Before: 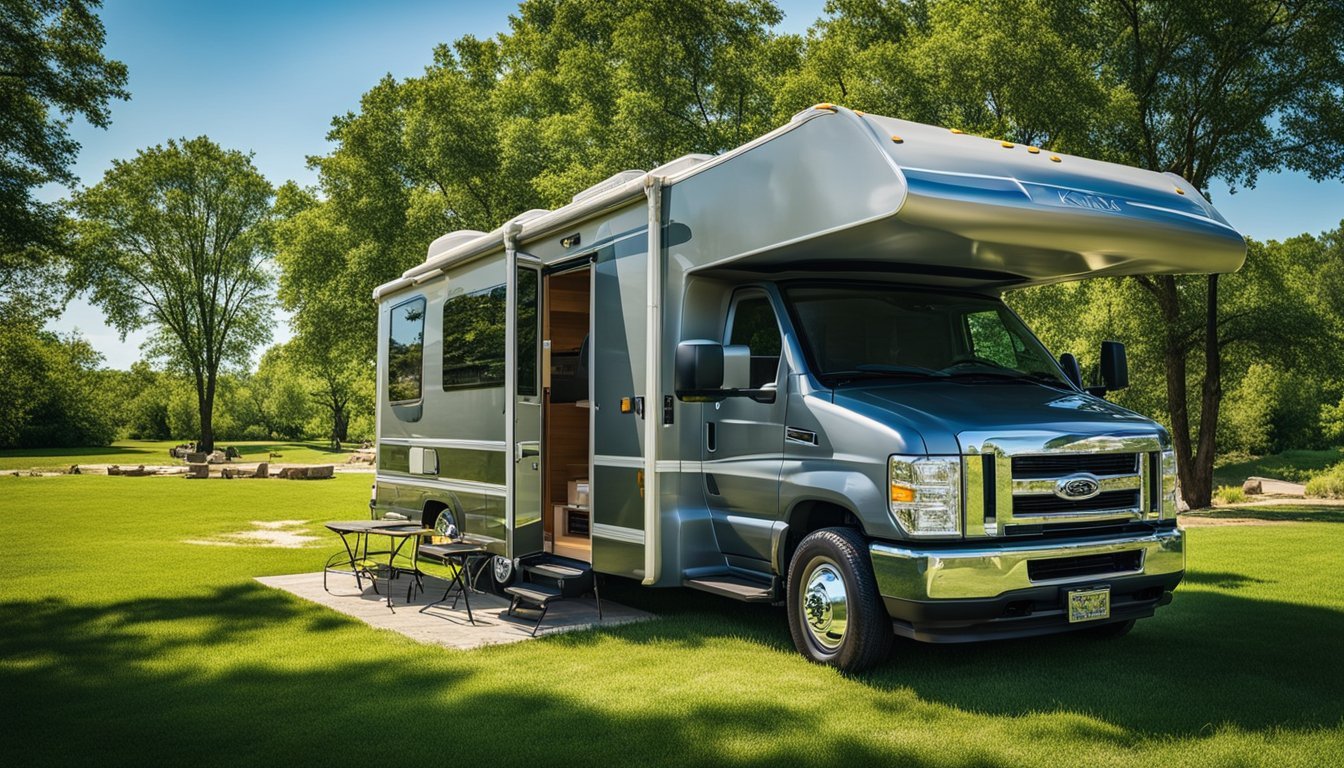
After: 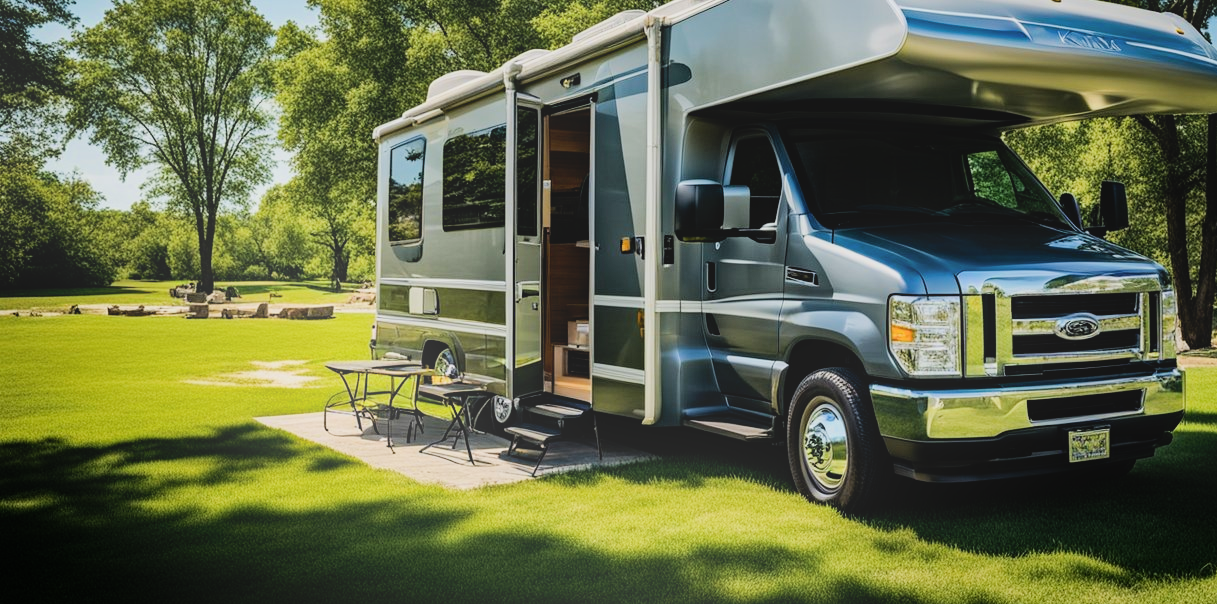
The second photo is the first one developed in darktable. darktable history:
bloom: threshold 82.5%, strength 16.25%
crop: top 20.916%, right 9.437%, bottom 0.316%
tone equalizer: -8 EV -0.417 EV, -7 EV -0.389 EV, -6 EV -0.333 EV, -5 EV -0.222 EV, -3 EV 0.222 EV, -2 EV 0.333 EV, -1 EV 0.389 EV, +0 EV 0.417 EV, edges refinement/feathering 500, mask exposure compensation -1.57 EV, preserve details no
haze removal: compatibility mode true, adaptive false
filmic rgb: black relative exposure -7.65 EV, white relative exposure 4.56 EV, hardness 3.61, contrast 1.05
